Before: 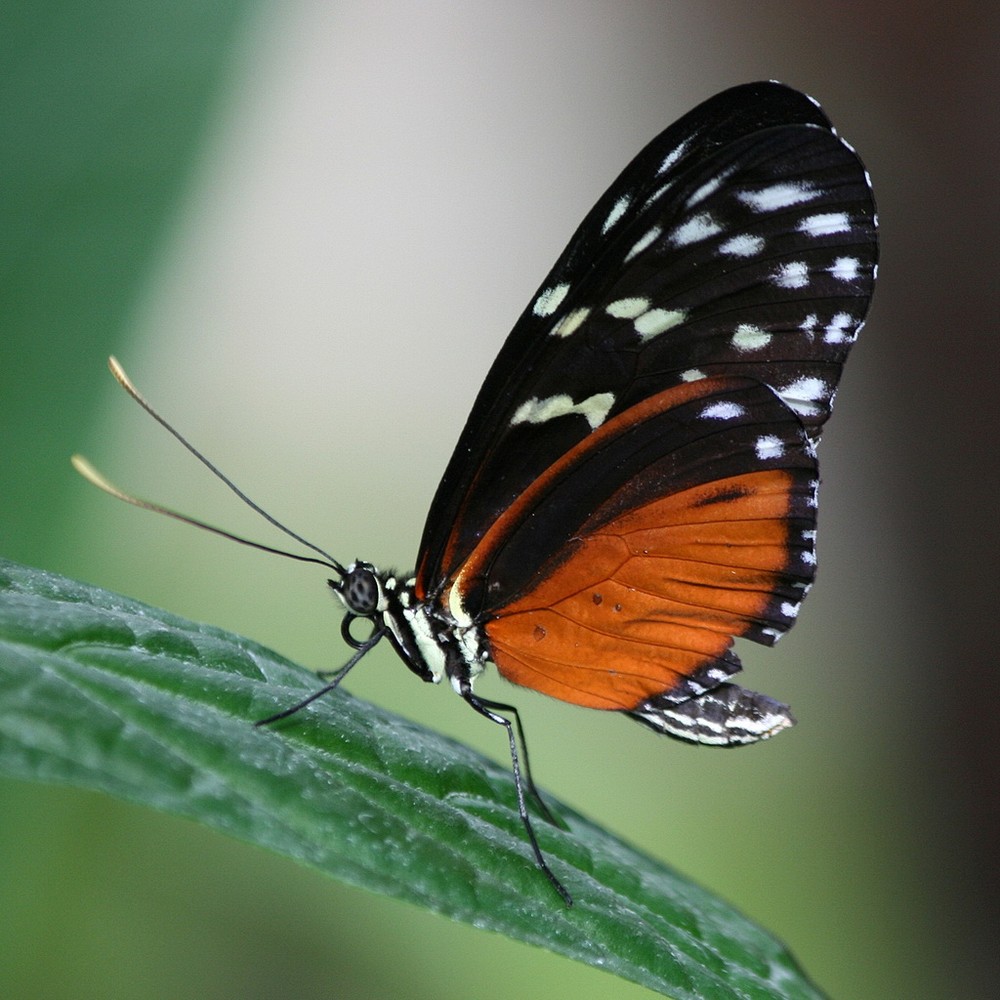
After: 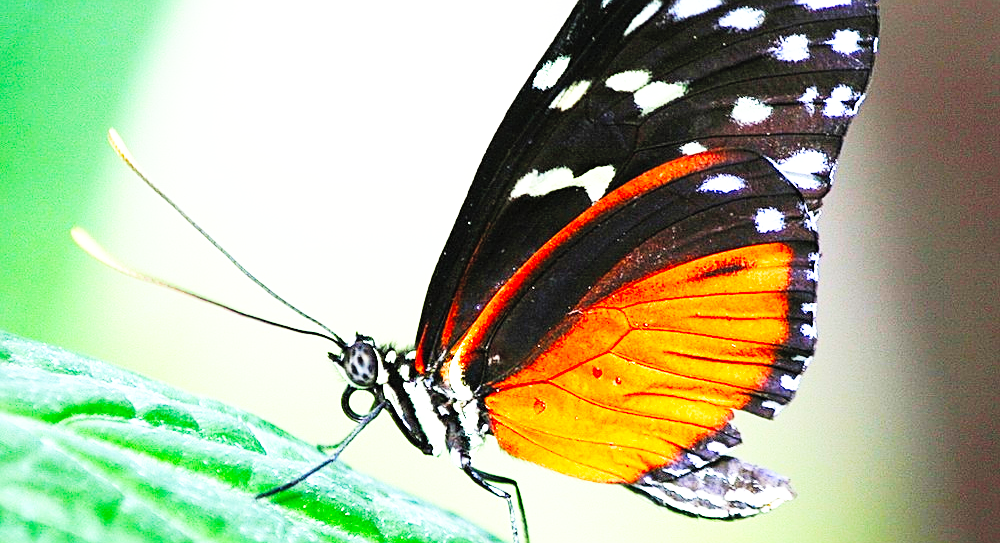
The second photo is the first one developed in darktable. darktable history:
crop and rotate: top 22.765%, bottom 22.928%
base curve: curves: ch0 [(0, 0) (0.007, 0.004) (0.027, 0.03) (0.046, 0.07) (0.207, 0.54) (0.442, 0.872) (0.673, 0.972) (1, 1)], preserve colors none
contrast brightness saturation: contrast 0.069, brightness 0.174, saturation 0.416
exposure: exposure 0.947 EV, compensate exposure bias true, compensate highlight preservation false
sharpen: on, module defaults
